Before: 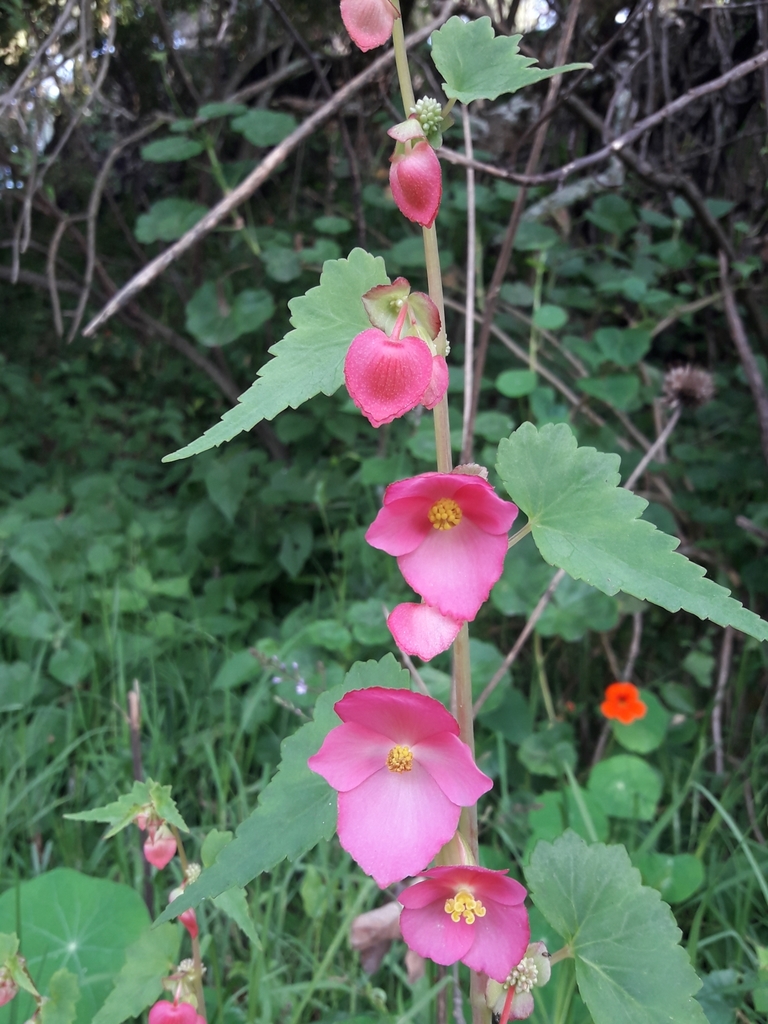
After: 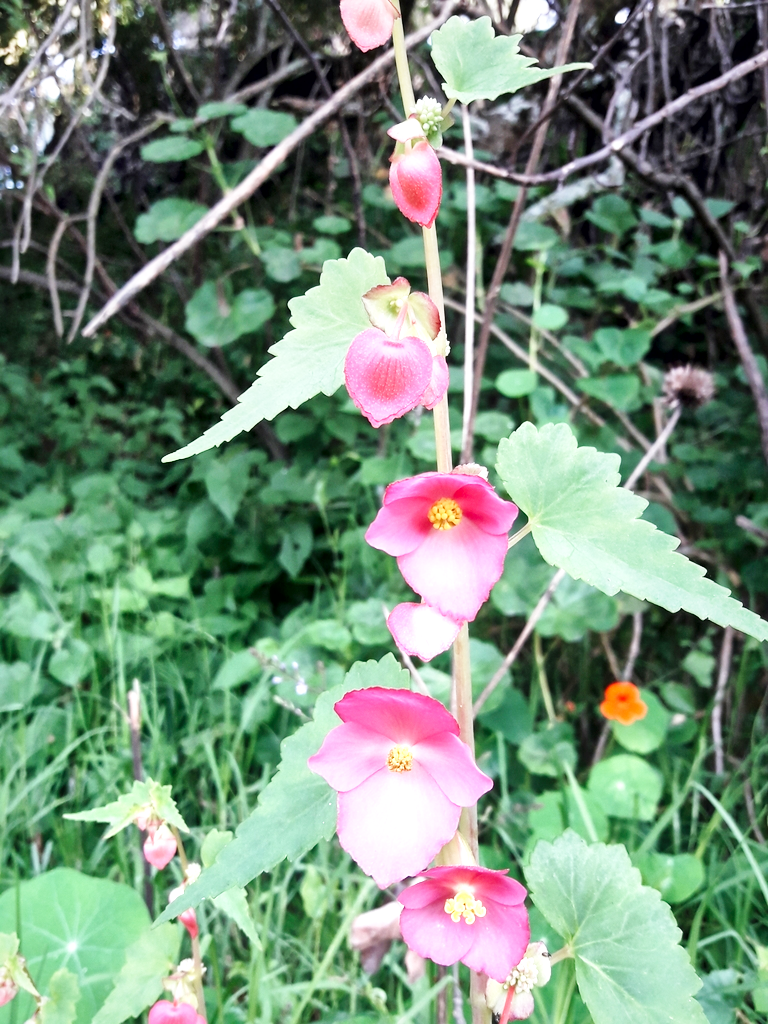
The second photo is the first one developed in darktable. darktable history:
base curve: curves: ch0 [(0, 0) (0.018, 0.026) (0.143, 0.37) (0.33, 0.731) (0.458, 0.853) (0.735, 0.965) (0.905, 0.986) (1, 1)], preserve colors none
local contrast: mode bilateral grid, contrast 19, coarseness 50, detail 171%, midtone range 0.2
